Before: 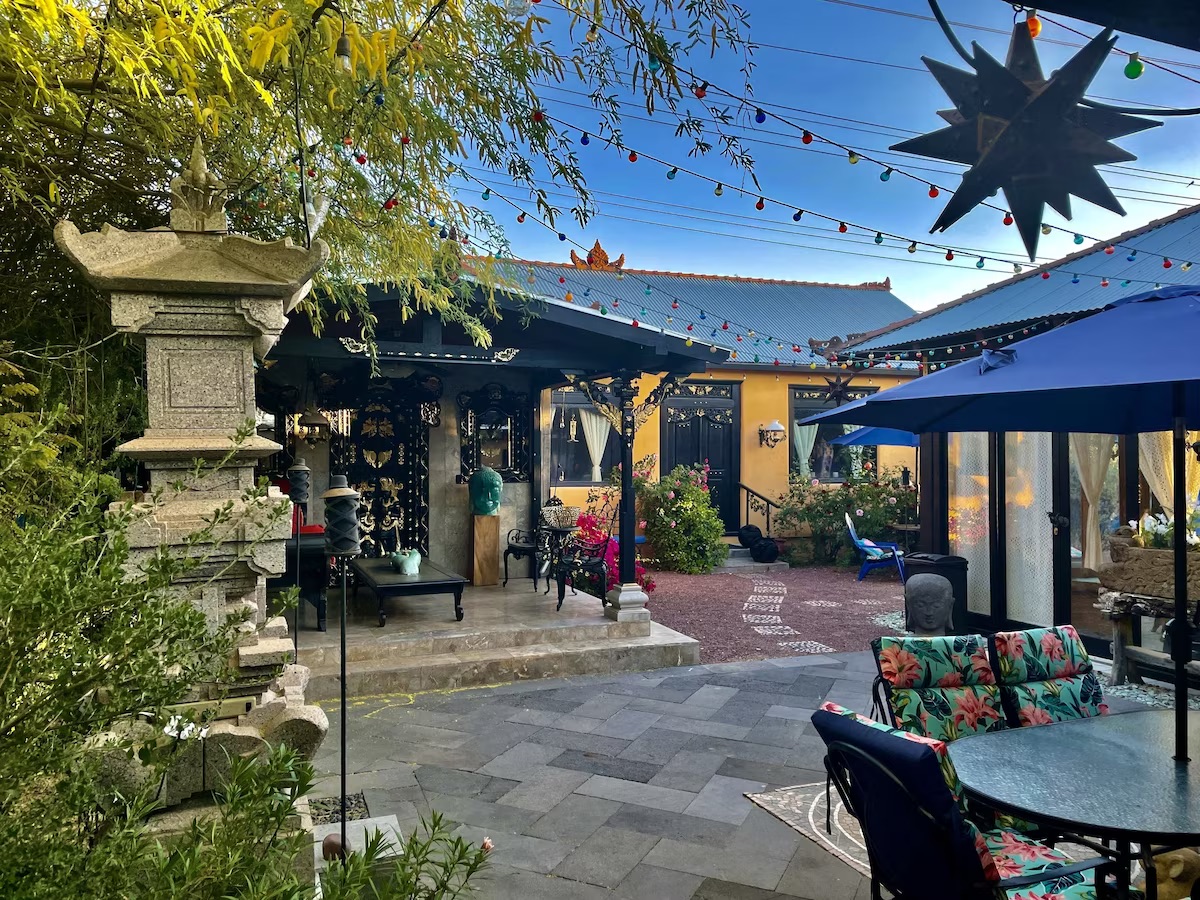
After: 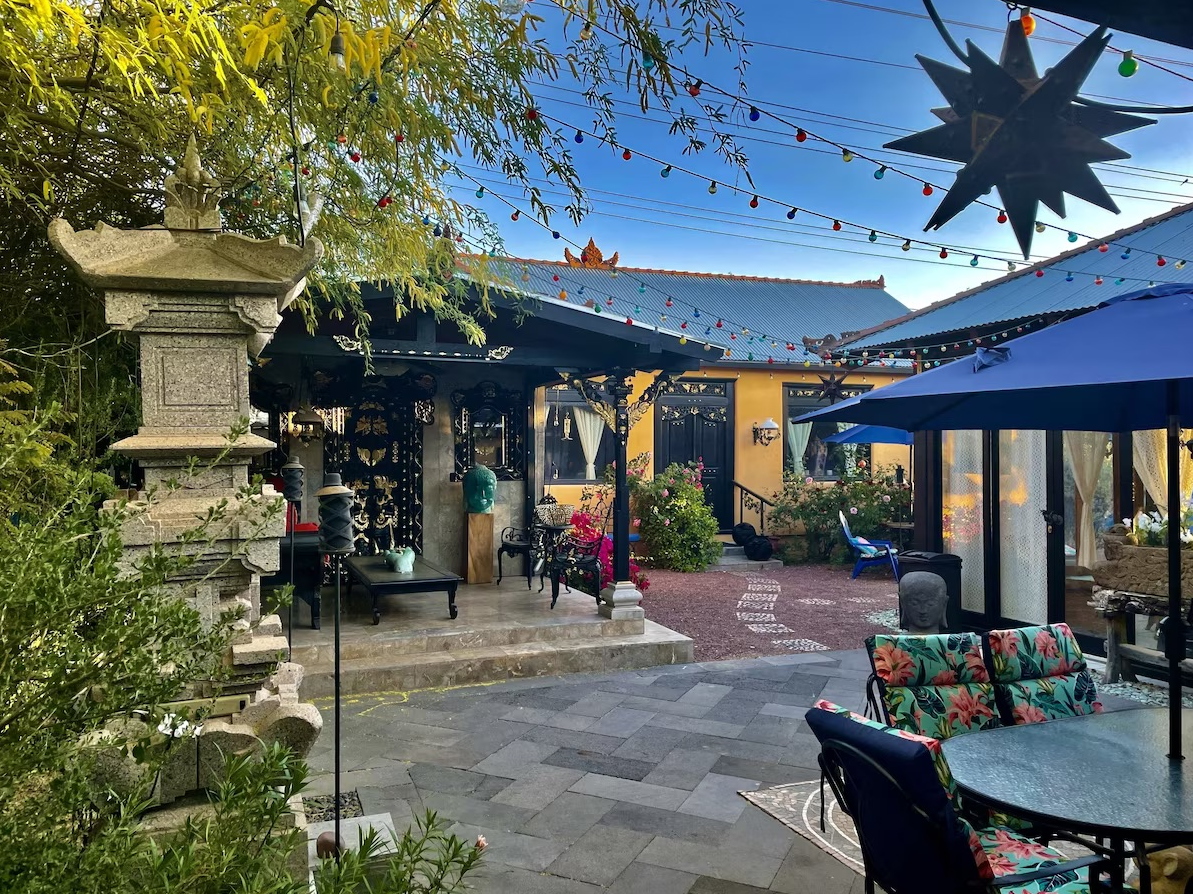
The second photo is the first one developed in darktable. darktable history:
crop and rotate: left 0.535%, top 0.318%, bottom 0.278%
